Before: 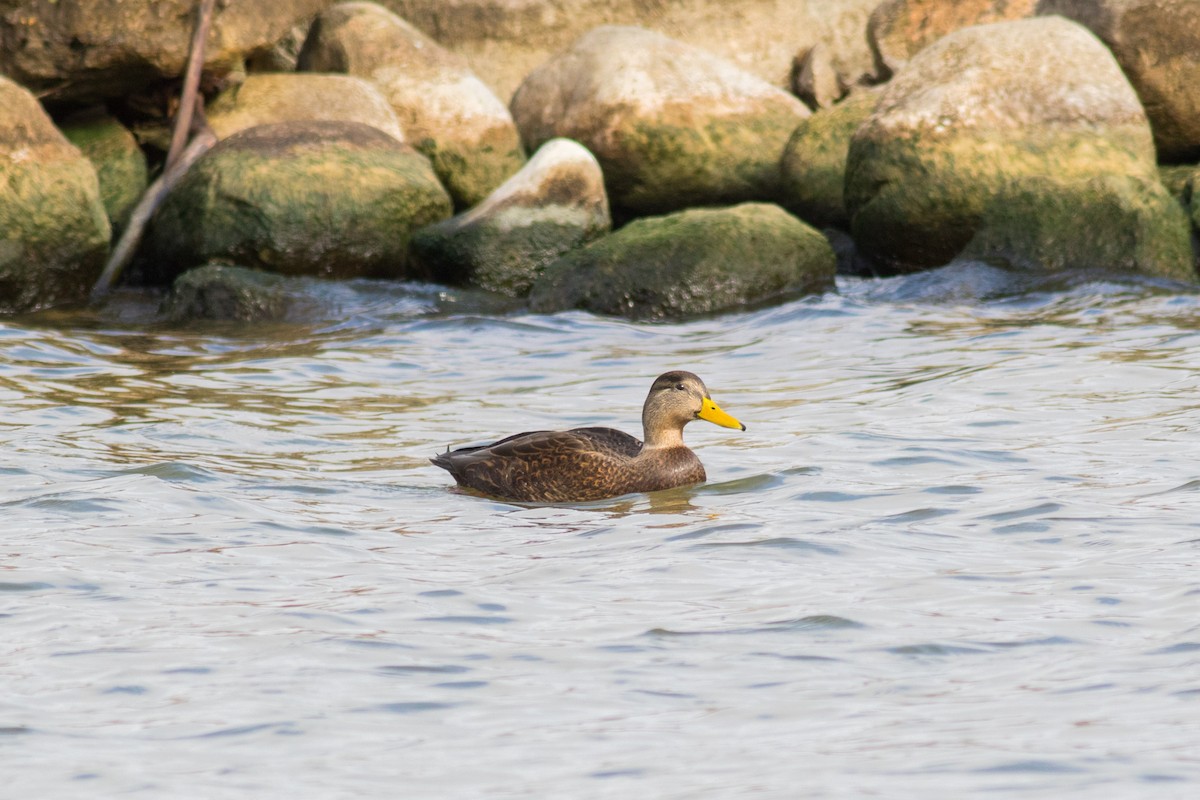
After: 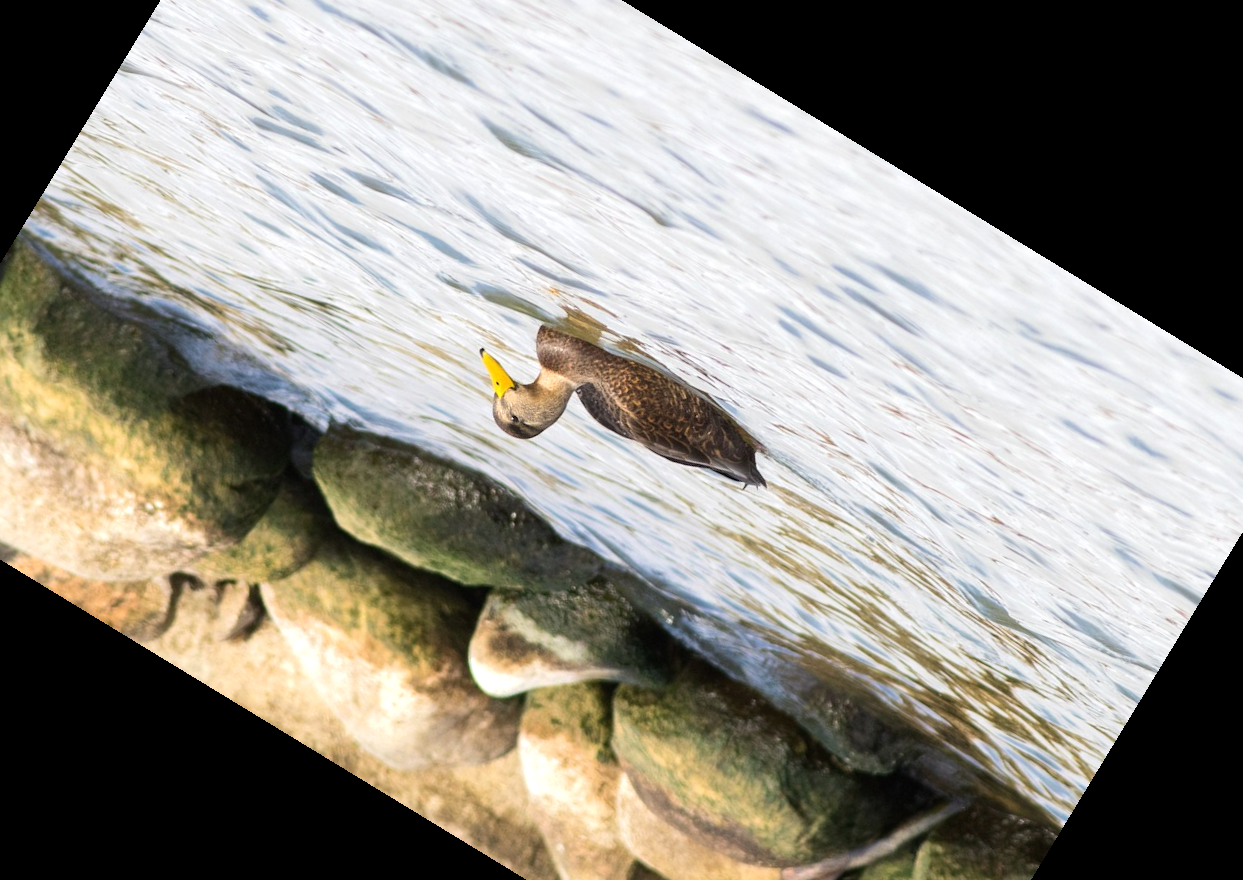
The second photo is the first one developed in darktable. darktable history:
tone equalizer: -8 EV -0.417 EV, -7 EV -0.389 EV, -6 EV -0.333 EV, -5 EV -0.222 EV, -3 EV 0.222 EV, -2 EV 0.333 EV, -1 EV 0.389 EV, +0 EV 0.417 EV, edges refinement/feathering 500, mask exposure compensation -1.57 EV, preserve details no
crop and rotate: angle 148.68°, left 9.111%, top 15.603%, right 4.588%, bottom 17.041%
